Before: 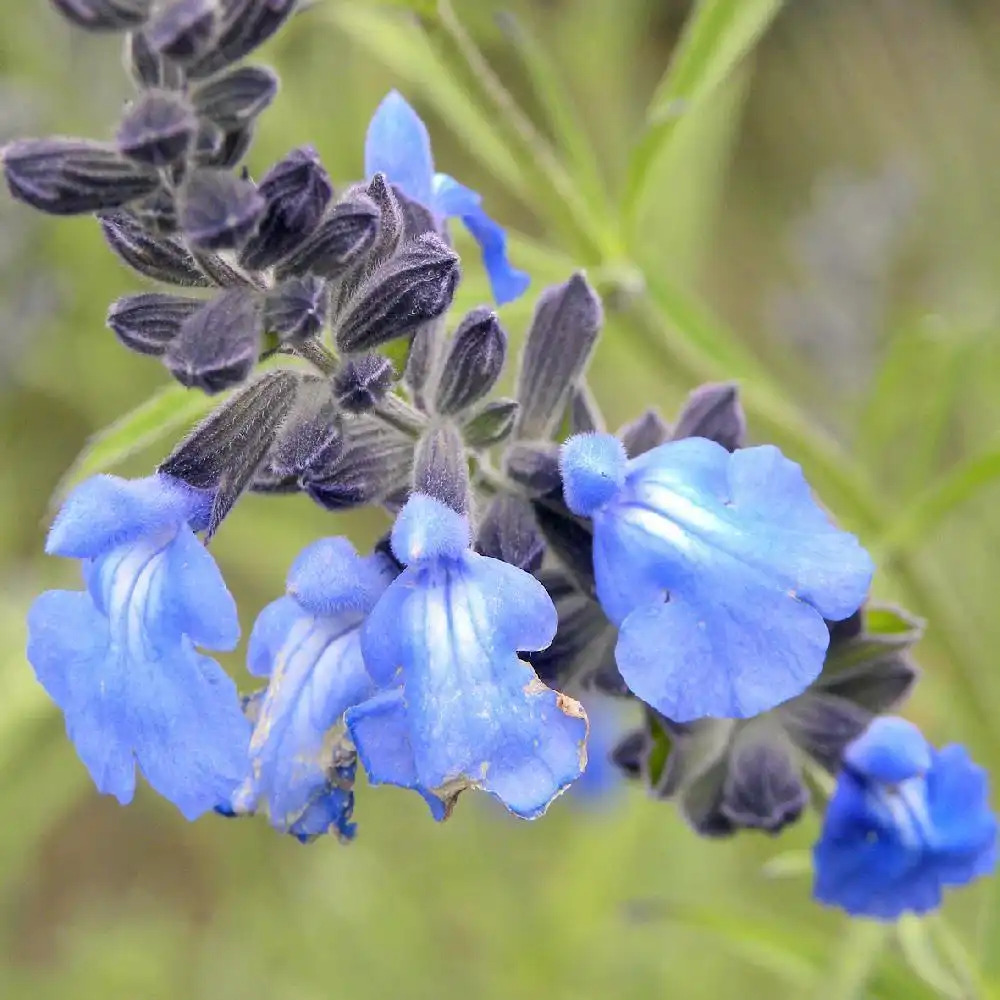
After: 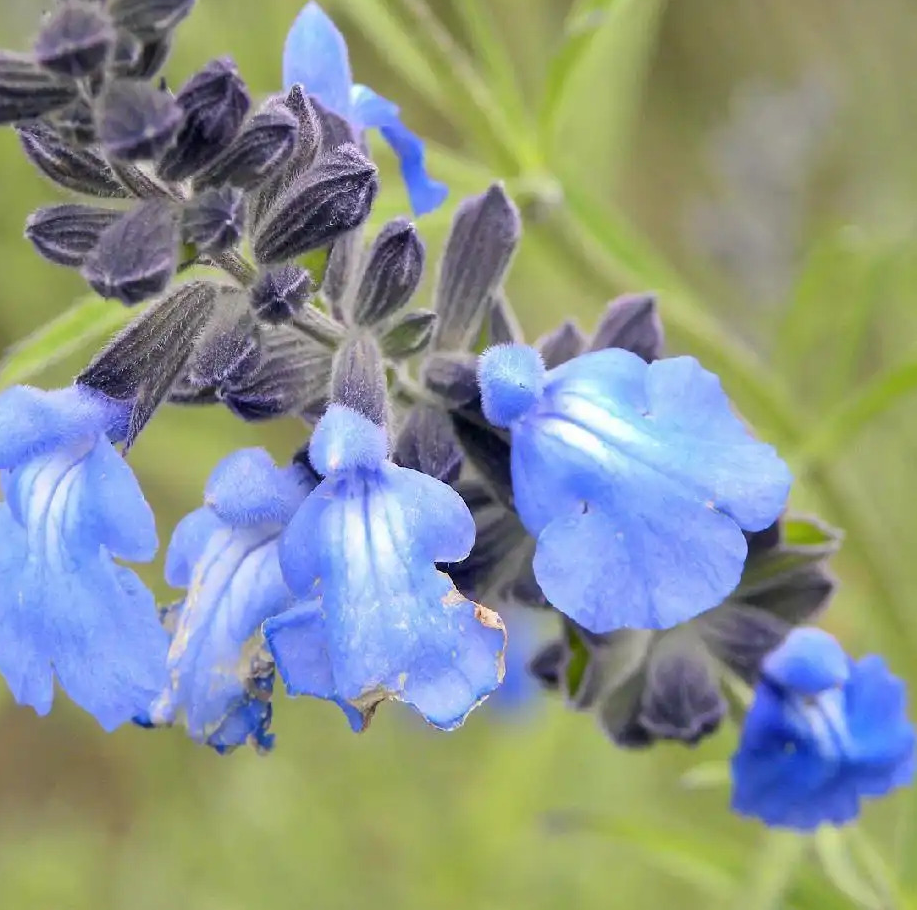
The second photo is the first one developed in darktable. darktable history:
crop and rotate: left 8.232%, top 8.995%
